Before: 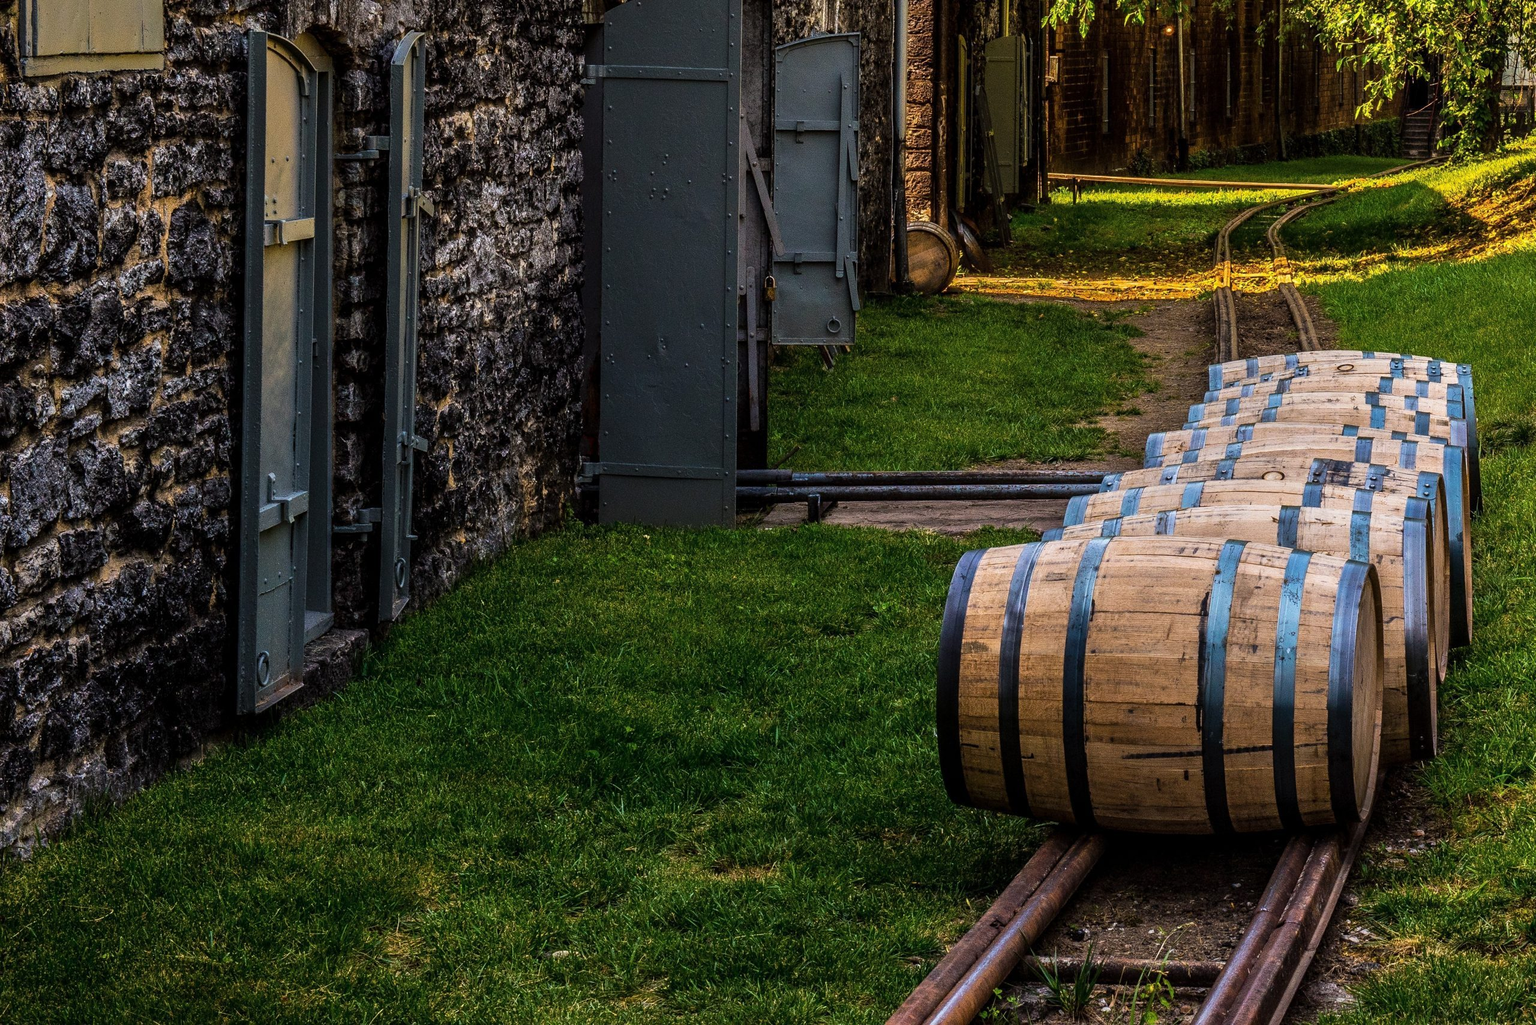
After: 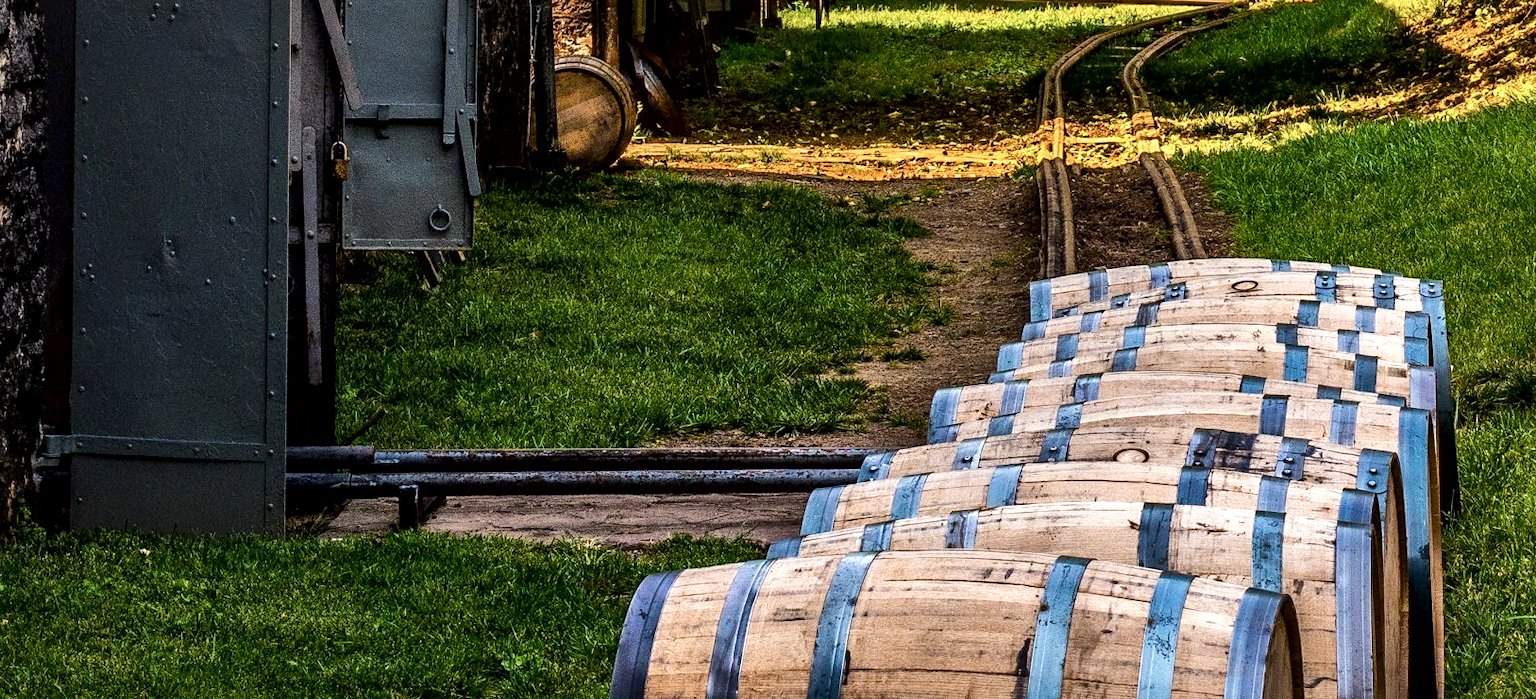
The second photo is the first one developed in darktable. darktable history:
crop: left 36.103%, top 18.151%, right 0.315%, bottom 38.436%
color balance rgb: shadows lift › luminance -9.91%, perceptual saturation grading › global saturation 0.115%, perceptual saturation grading › highlights -25.206%, perceptual saturation grading › shadows 29.51%, perceptual brilliance grading › highlights 6.313%, perceptual brilliance grading › mid-tones 17.64%, perceptual brilliance grading › shadows -5.198%, global vibrance 9.55%
local contrast: mode bilateral grid, contrast 99, coarseness 99, detail 165%, midtone range 0.2
